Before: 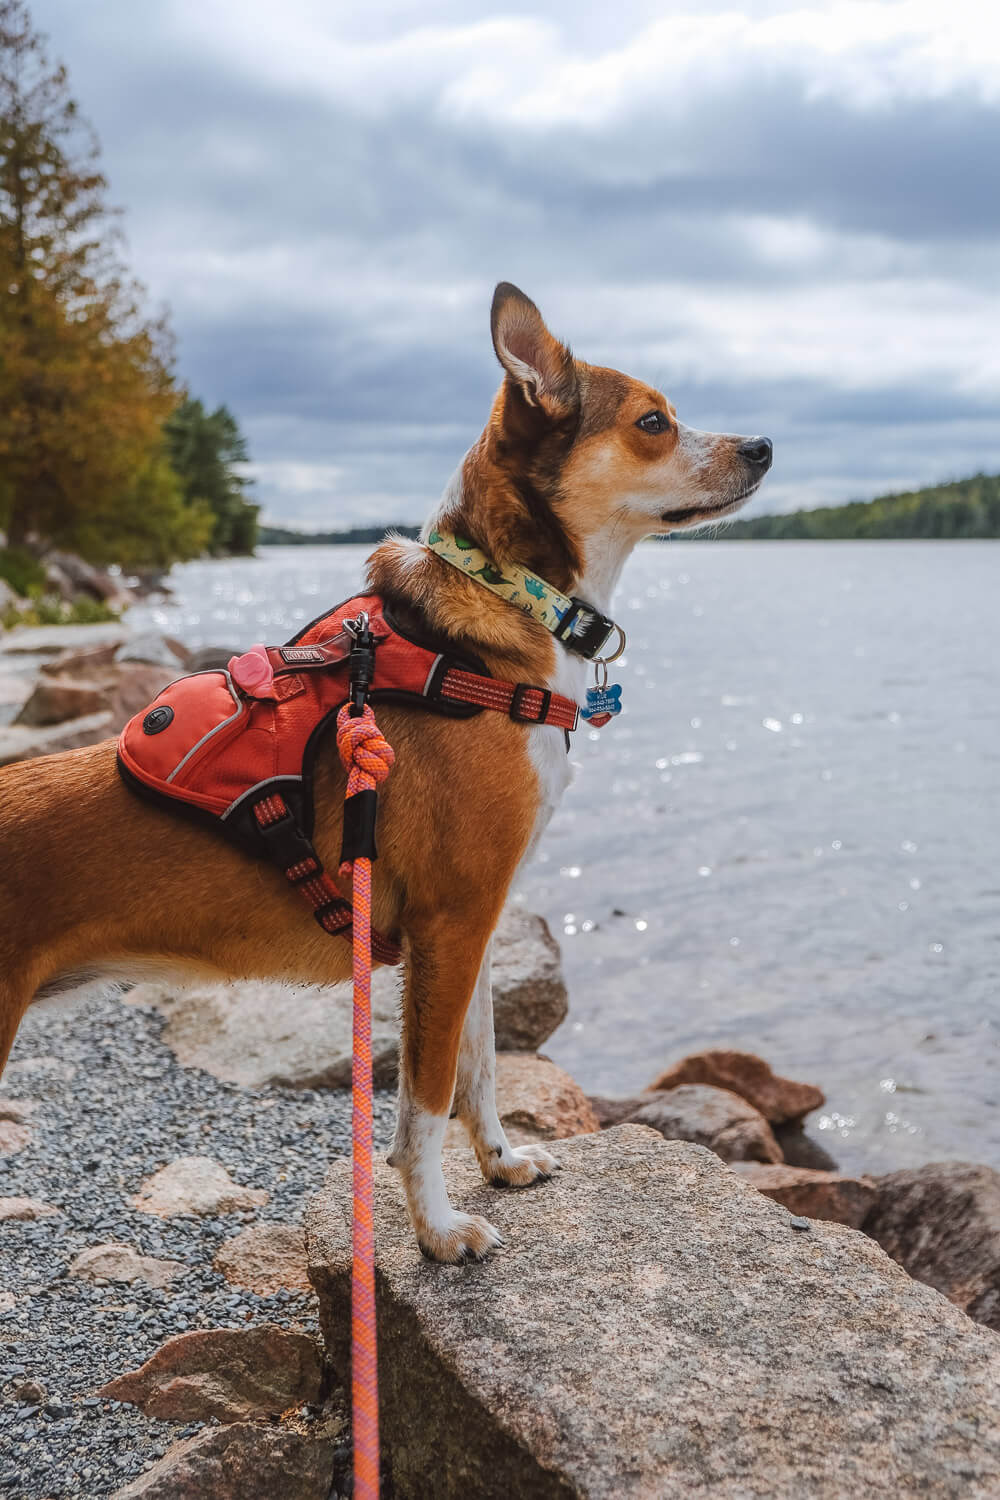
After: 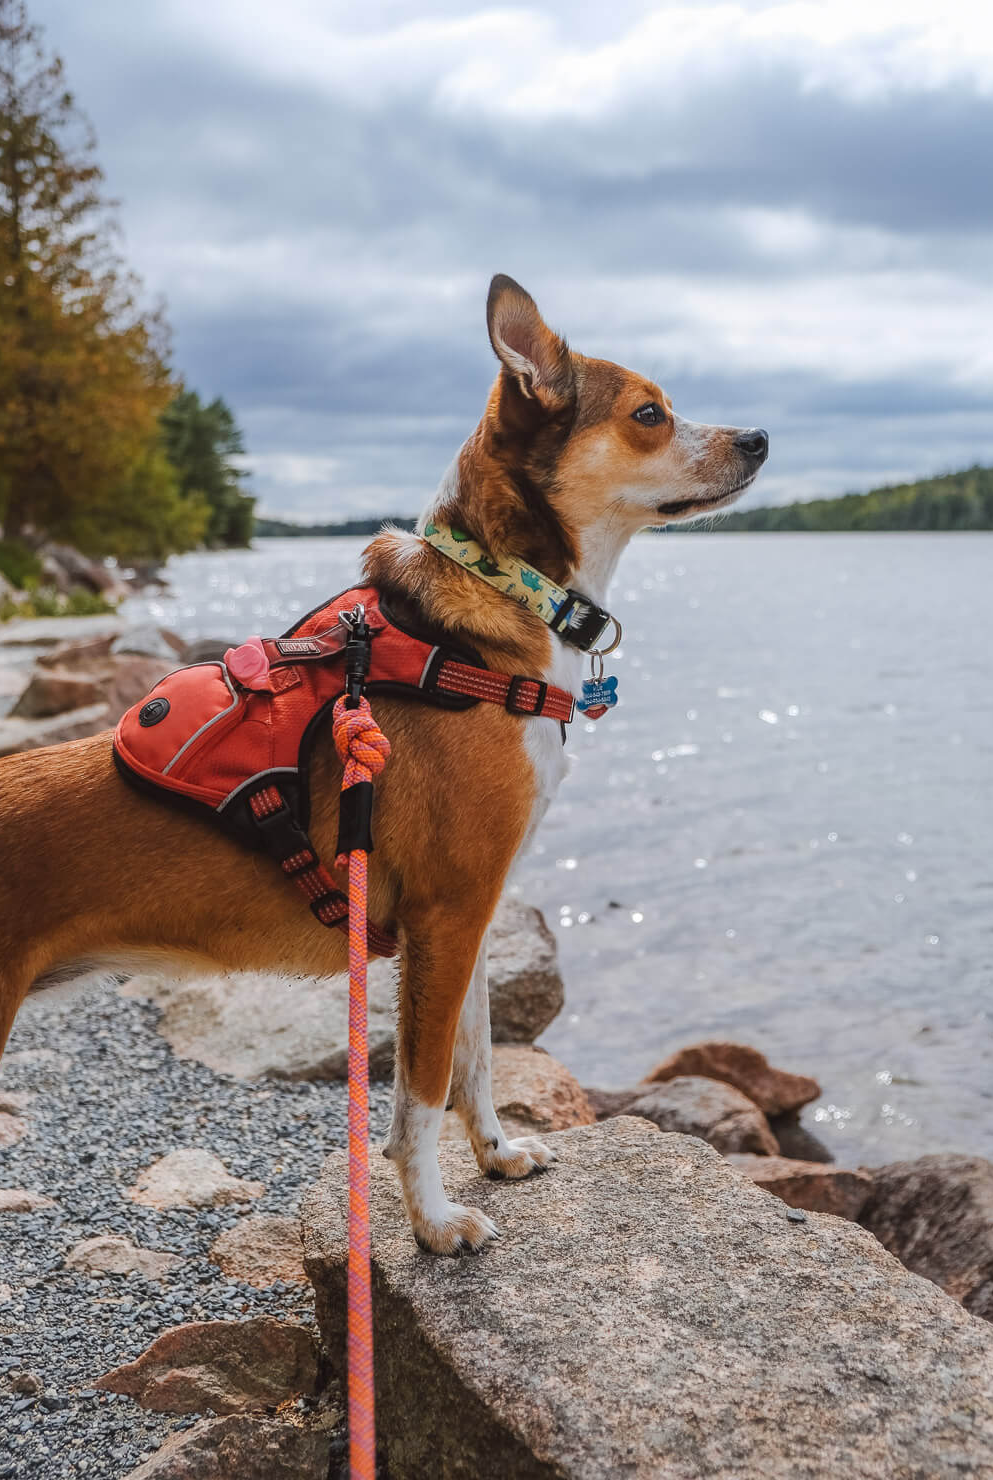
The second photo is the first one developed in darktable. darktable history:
crop: left 0.489%, top 0.582%, right 0.178%, bottom 0.671%
